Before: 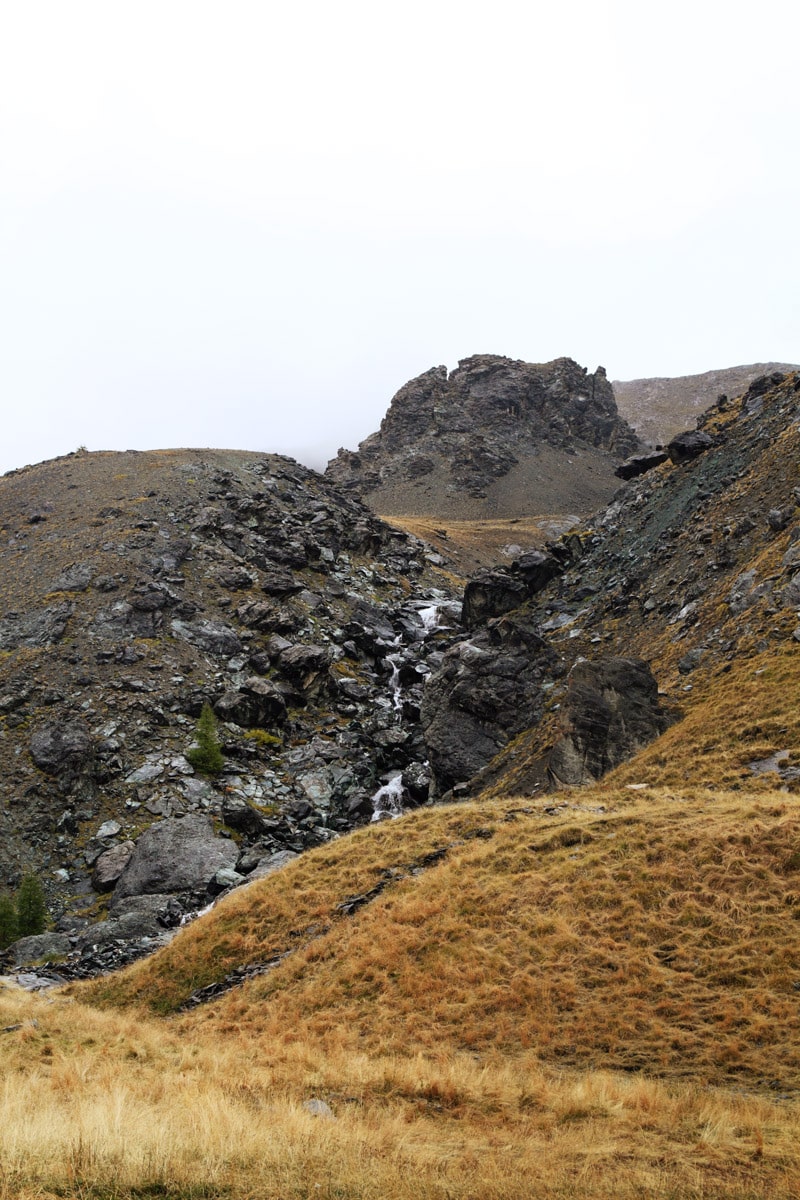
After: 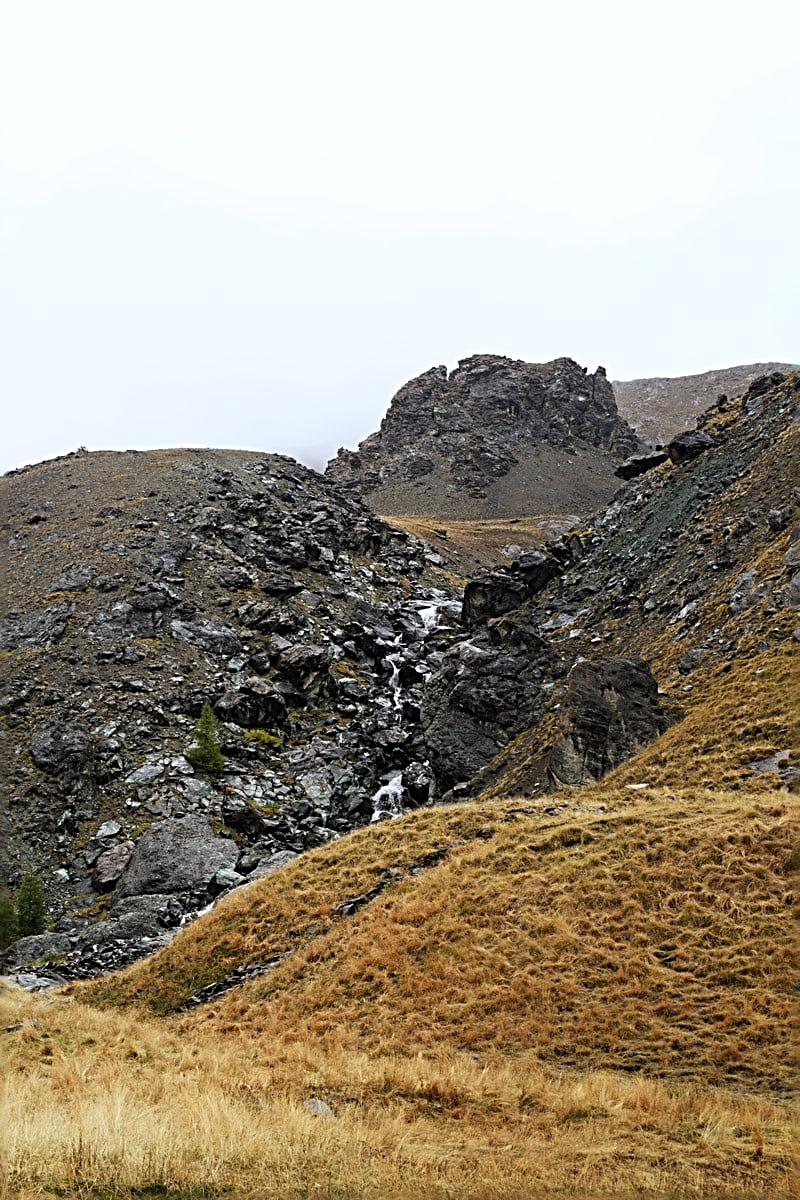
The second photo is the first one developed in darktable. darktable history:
sharpen: radius 3.025, amount 0.757
white balance: red 0.986, blue 1.01
